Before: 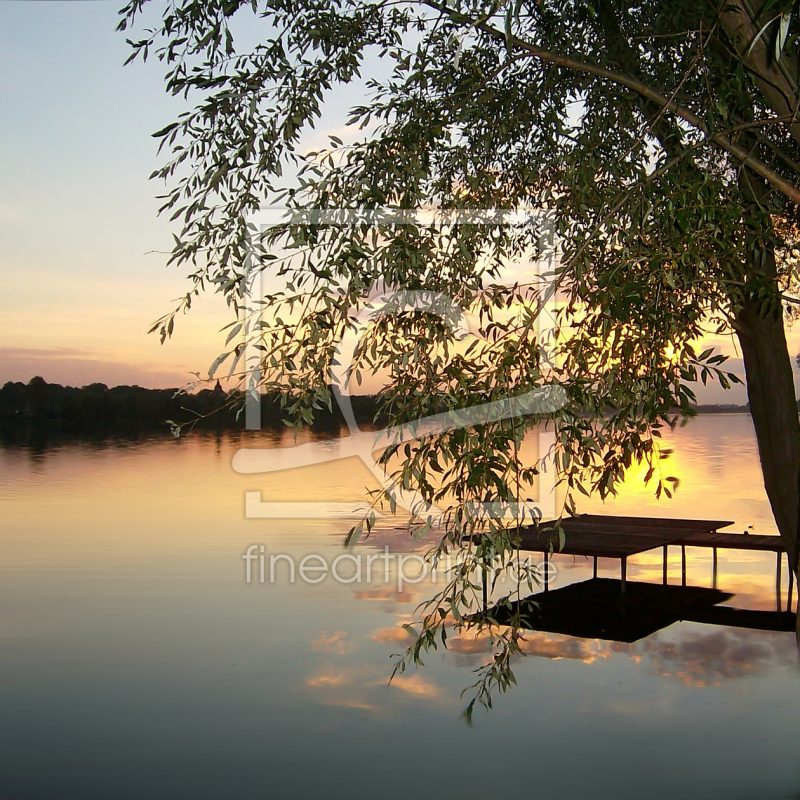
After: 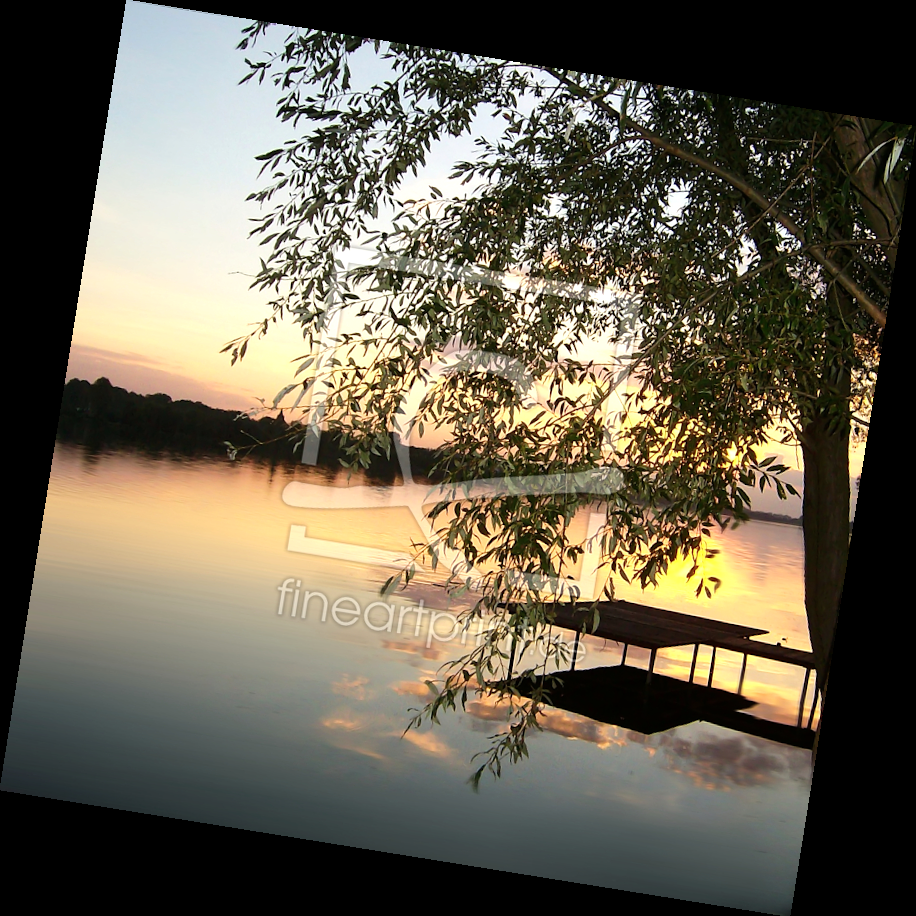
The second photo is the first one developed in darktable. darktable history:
rotate and perspective: rotation 9.12°, automatic cropping off
tone equalizer: -8 EV -0.417 EV, -7 EV -0.389 EV, -6 EV -0.333 EV, -5 EV -0.222 EV, -3 EV 0.222 EV, -2 EV 0.333 EV, -1 EV 0.389 EV, +0 EV 0.417 EV, edges refinement/feathering 500, mask exposure compensation -1.57 EV, preserve details no
